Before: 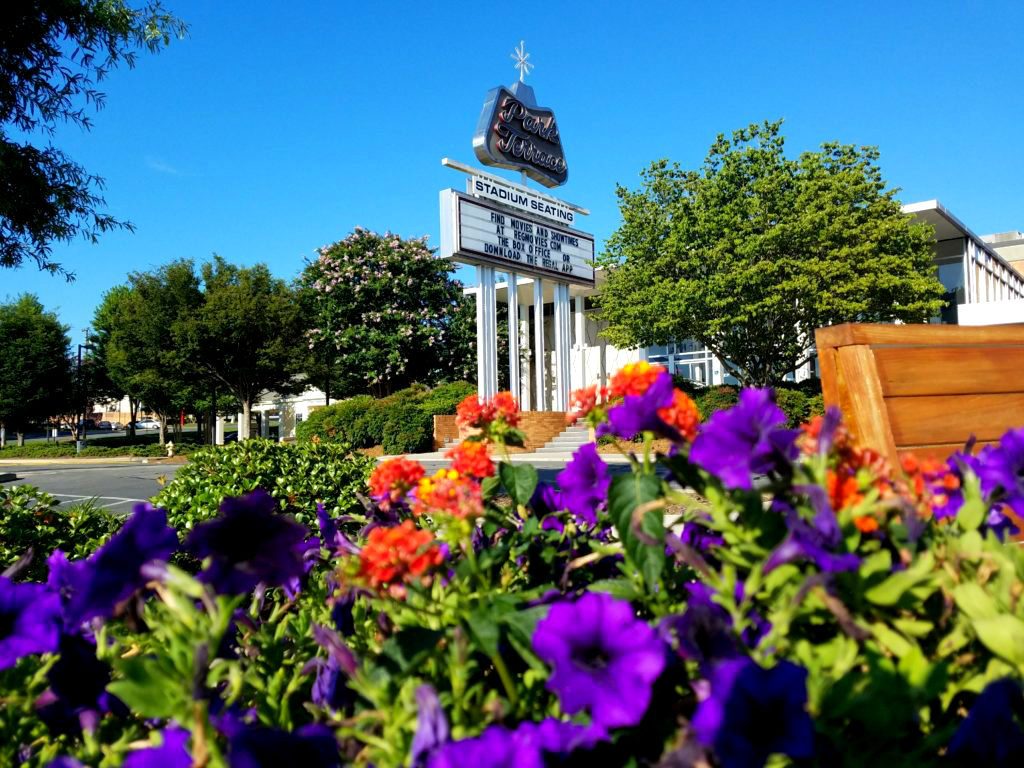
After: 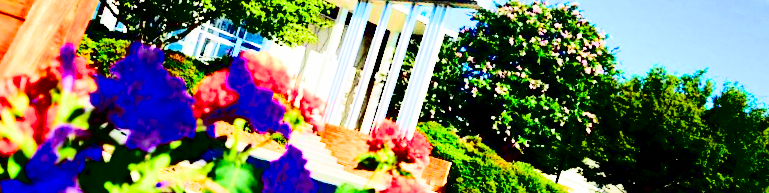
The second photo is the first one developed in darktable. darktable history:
contrast brightness saturation: contrast 0.77, brightness -1, saturation 1
crop and rotate: angle 16.12°, top 30.835%, bottom 35.653%
filmic rgb: middle gray luminance 4.29%, black relative exposure -13 EV, white relative exposure 5 EV, threshold 6 EV, target black luminance 0%, hardness 5.19, latitude 59.69%, contrast 0.767, highlights saturation mix 5%, shadows ↔ highlights balance 25.95%, add noise in highlights 0, color science v3 (2019), use custom middle-gray values true, iterations of high-quality reconstruction 0, contrast in highlights soft, enable highlight reconstruction true
